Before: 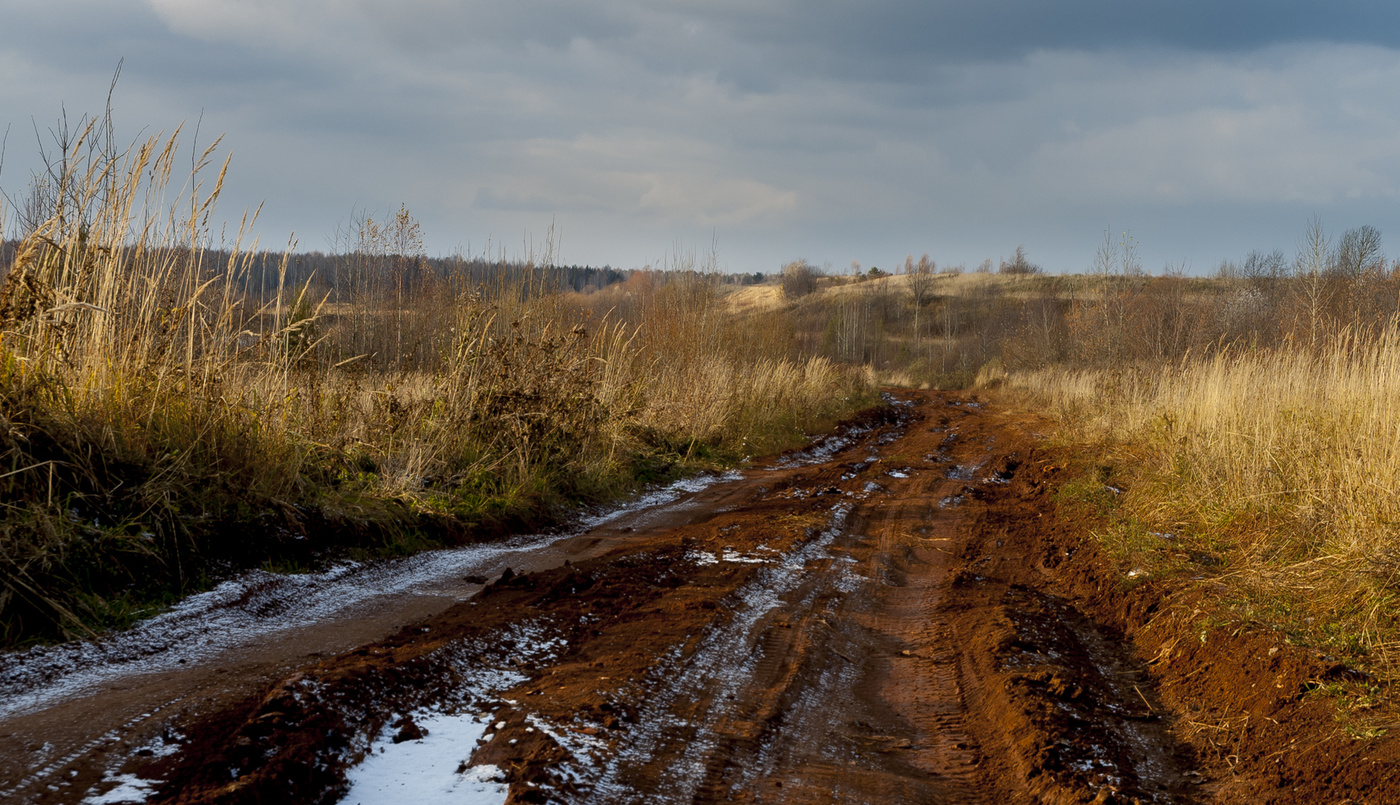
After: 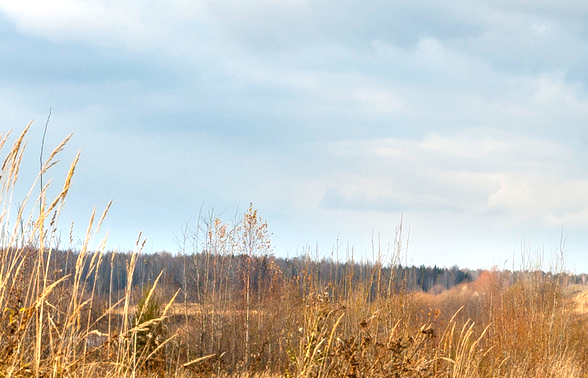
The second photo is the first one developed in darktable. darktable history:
crop and rotate: left 10.916%, top 0.072%, right 47.033%, bottom 52.888%
exposure: black level correction 0, exposure 1.105 EV, compensate highlight preservation false
